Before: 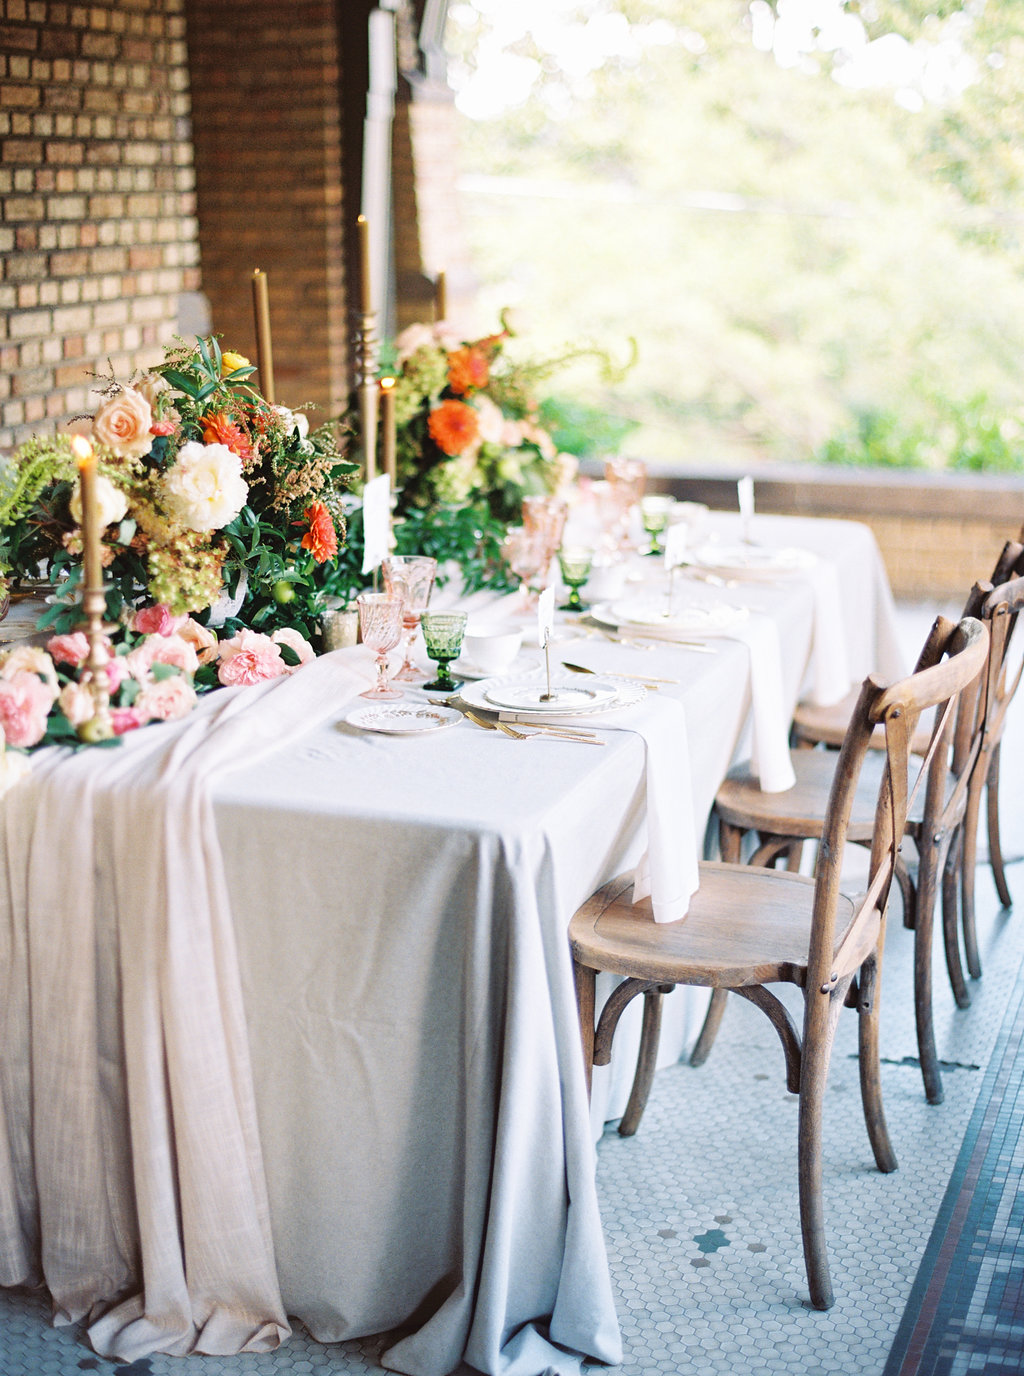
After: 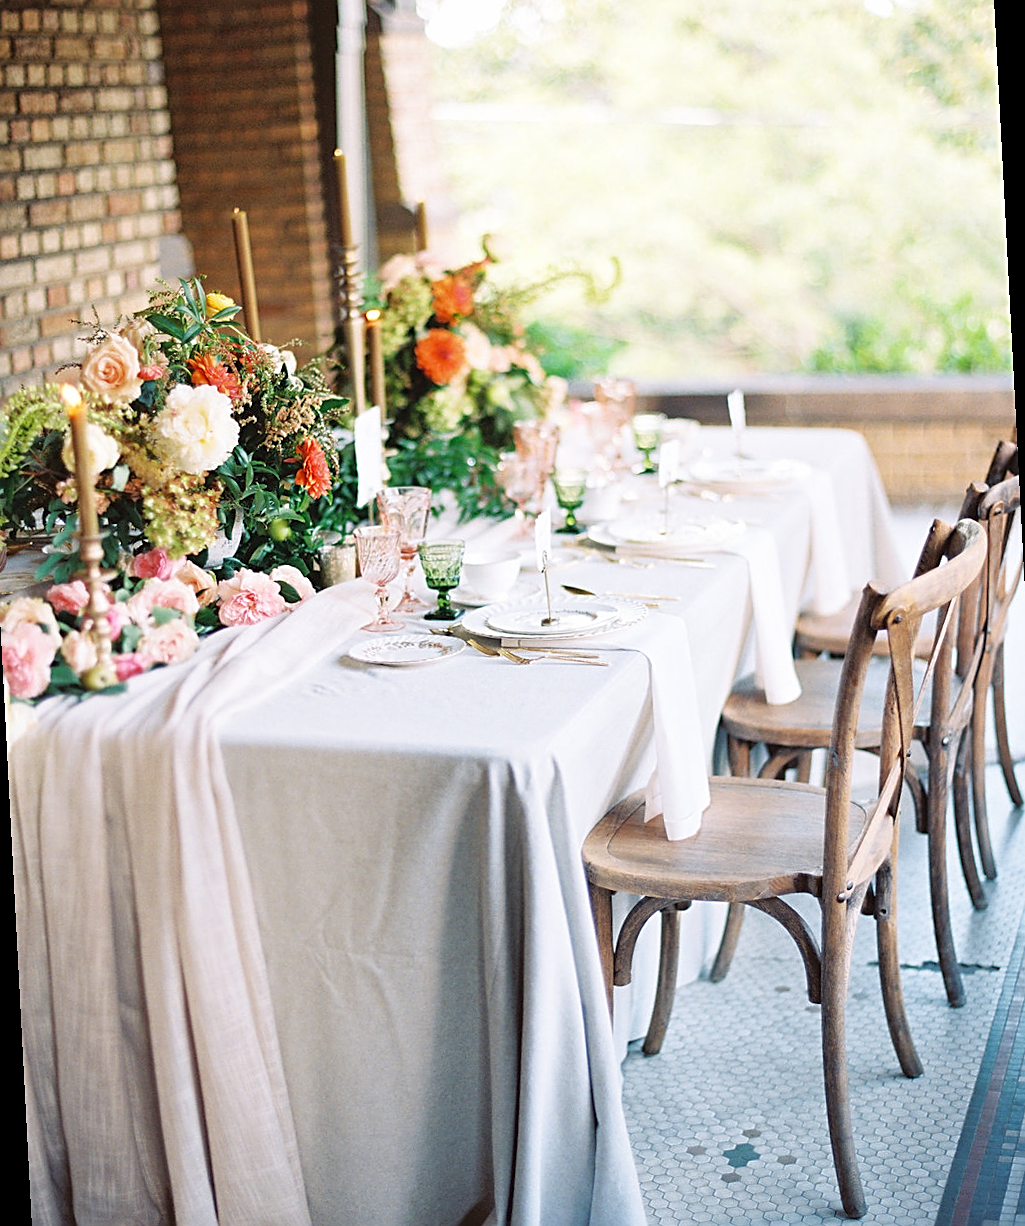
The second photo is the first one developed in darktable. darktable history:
tone equalizer: -8 EV -1.84 EV, -7 EV -1.16 EV, -6 EV -1.62 EV, smoothing diameter 25%, edges refinement/feathering 10, preserve details guided filter
rotate and perspective: rotation -3°, crop left 0.031, crop right 0.968, crop top 0.07, crop bottom 0.93
sharpen: on, module defaults
